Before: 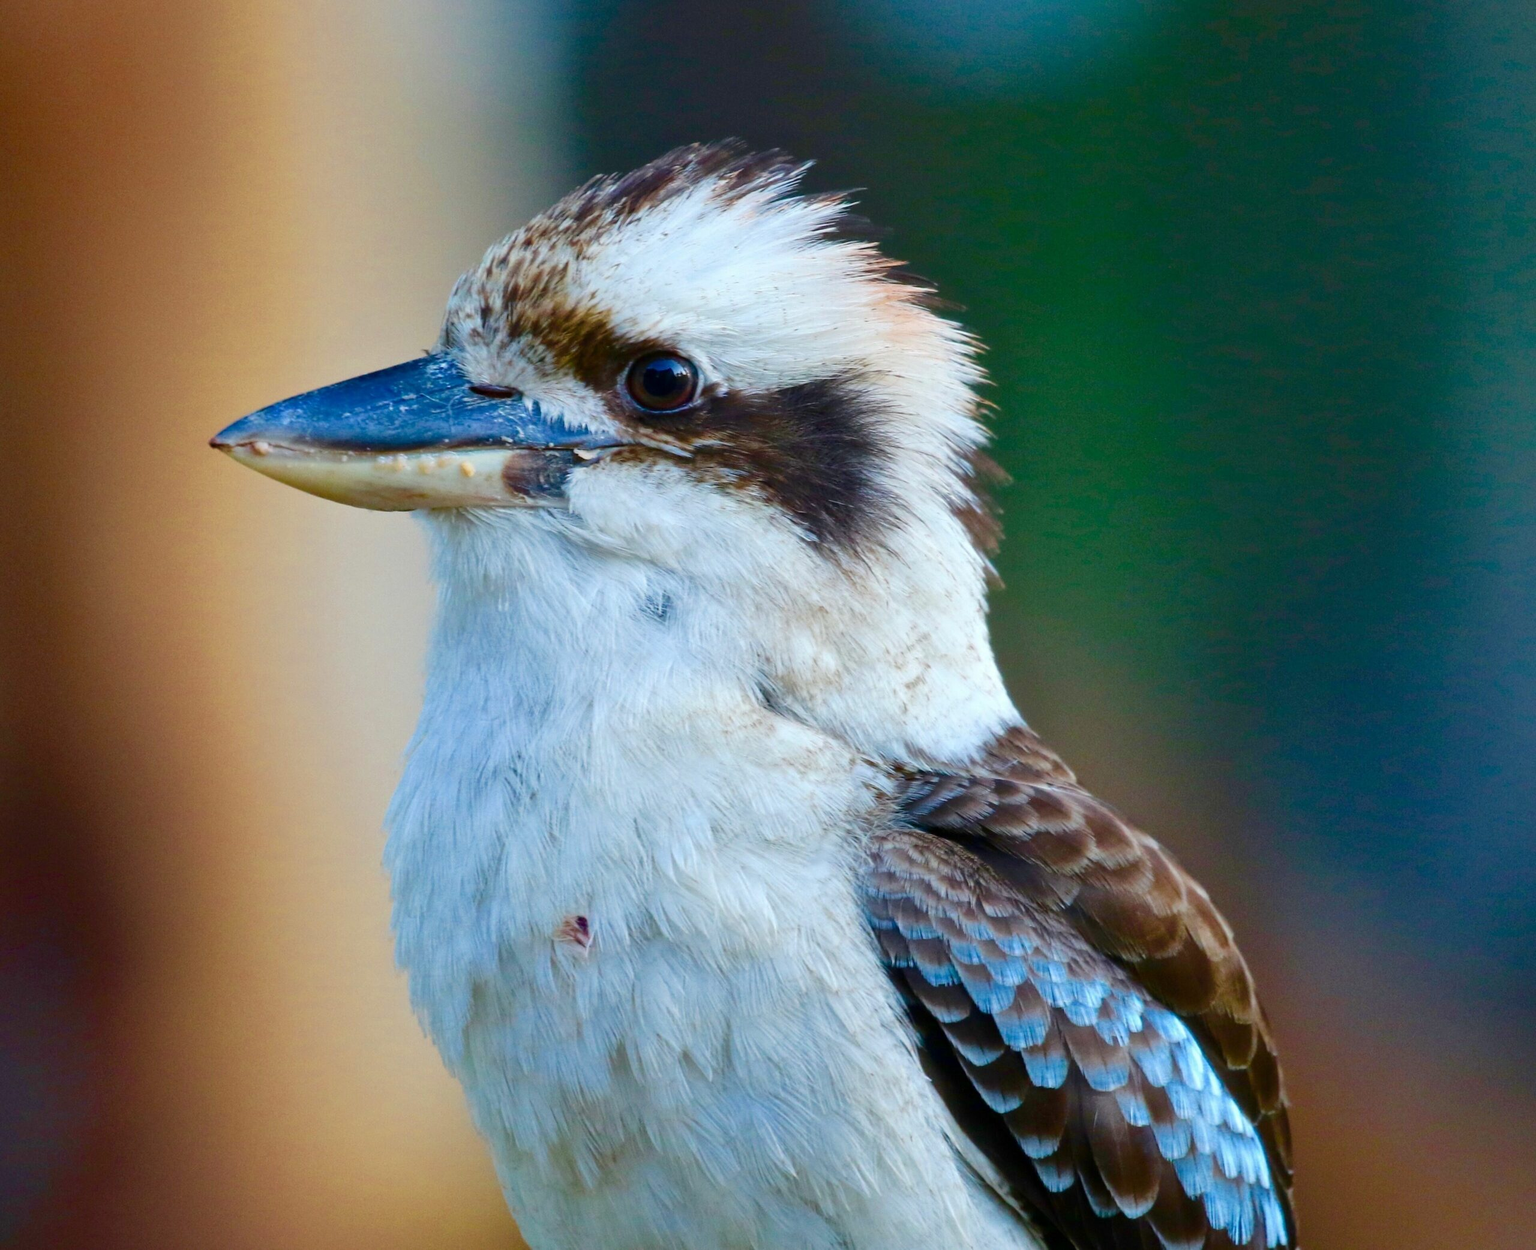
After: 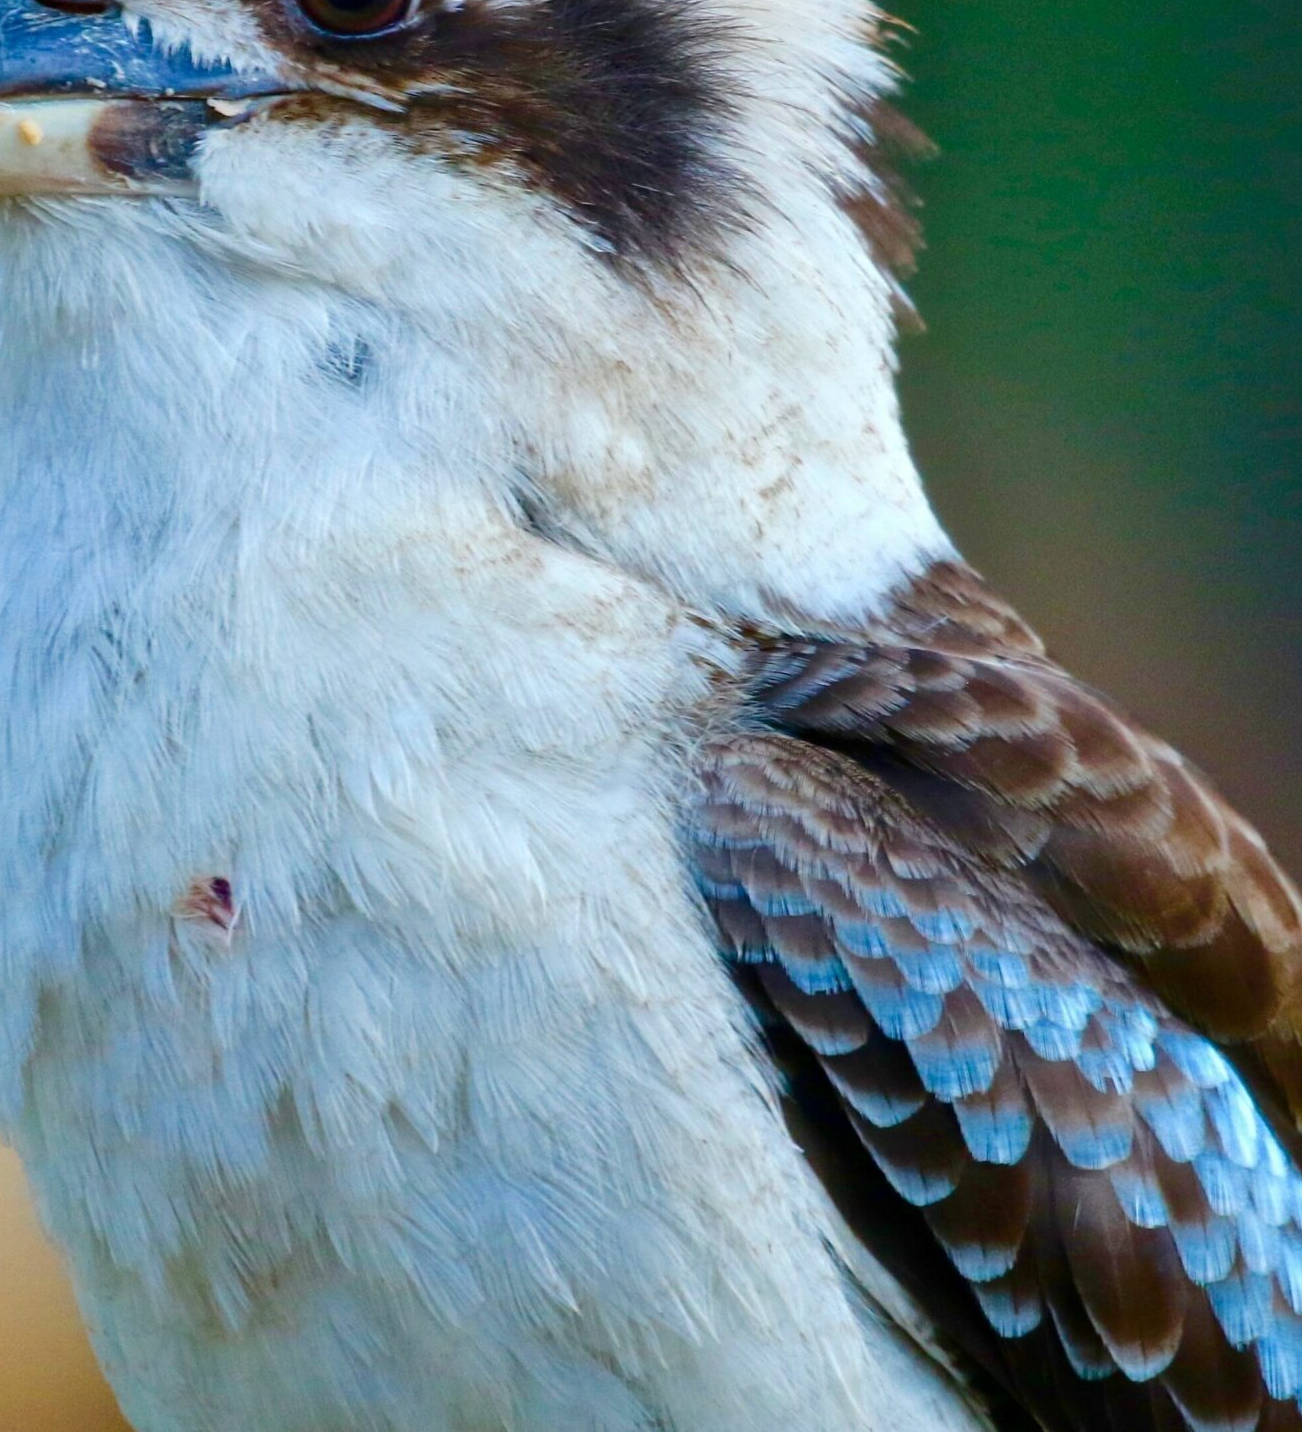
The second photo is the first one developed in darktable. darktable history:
crop and rotate: left 29.265%, top 31.27%, right 19.86%
color correction: highlights a* -0.255, highlights b* -0.104
